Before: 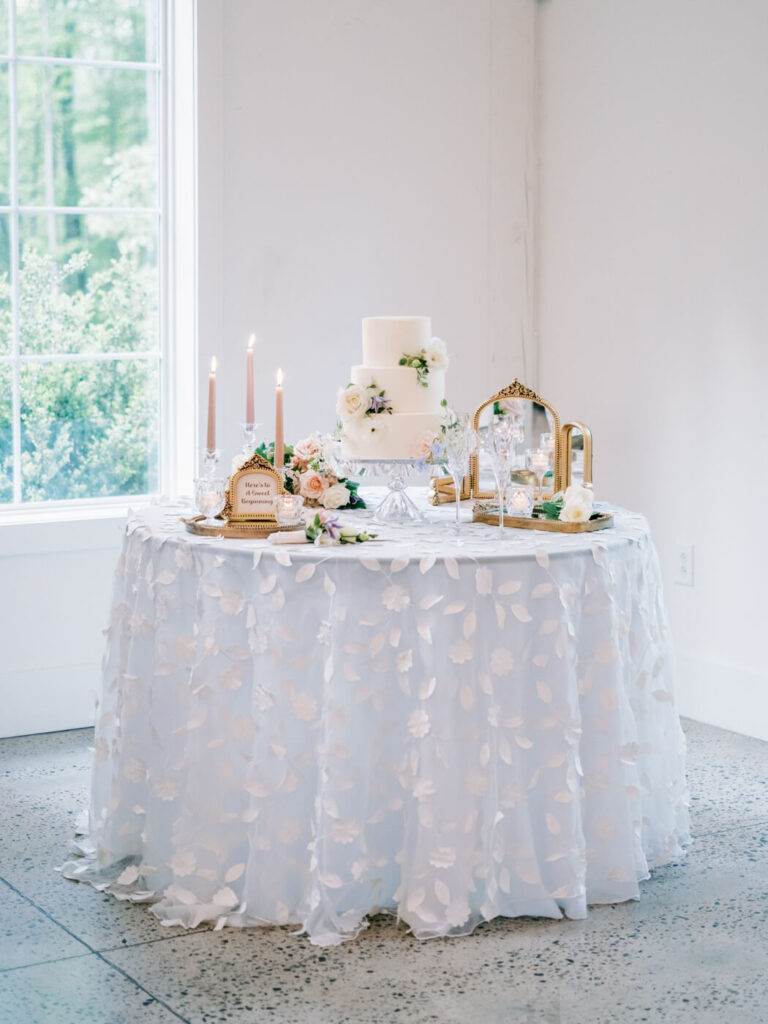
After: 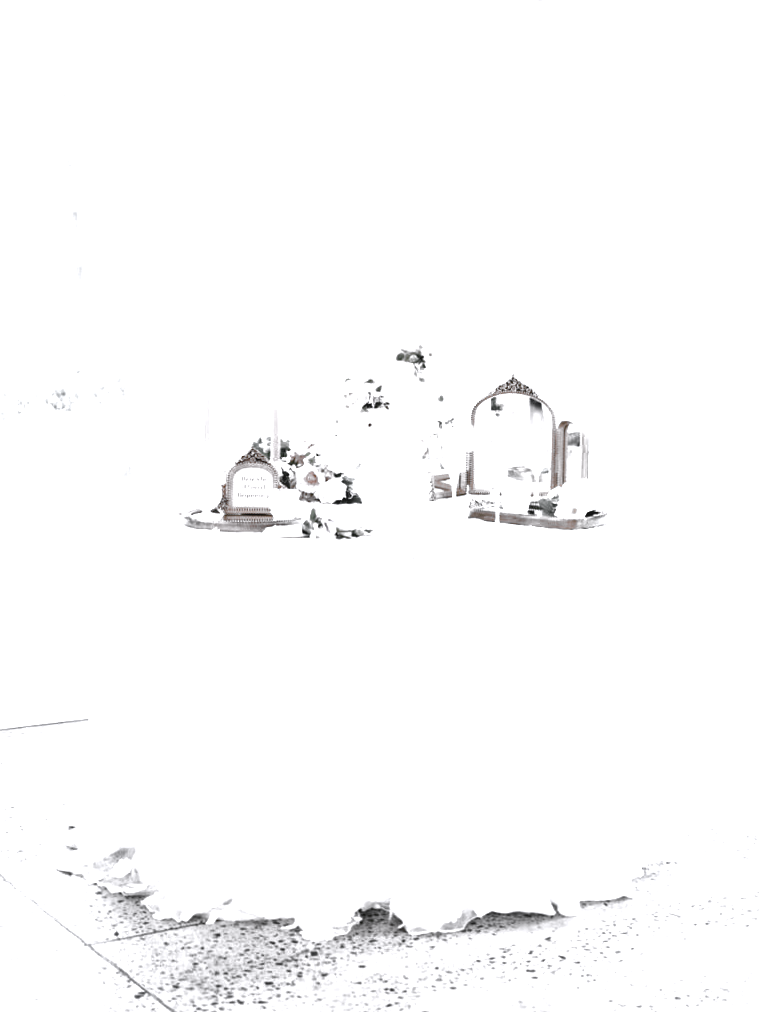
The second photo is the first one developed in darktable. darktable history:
contrast brightness saturation: contrast -0.11
color zones: curves: ch0 [(0, 0.613) (0.01, 0.613) (0.245, 0.448) (0.498, 0.529) (0.642, 0.665) (0.879, 0.777) (0.99, 0.613)]; ch1 [(0, 0.035) (0.121, 0.189) (0.259, 0.197) (0.415, 0.061) (0.589, 0.022) (0.732, 0.022) (0.857, 0.026) (0.991, 0.053)]
crop and rotate: angle -0.5°
white balance: red 0.98, blue 1.61
